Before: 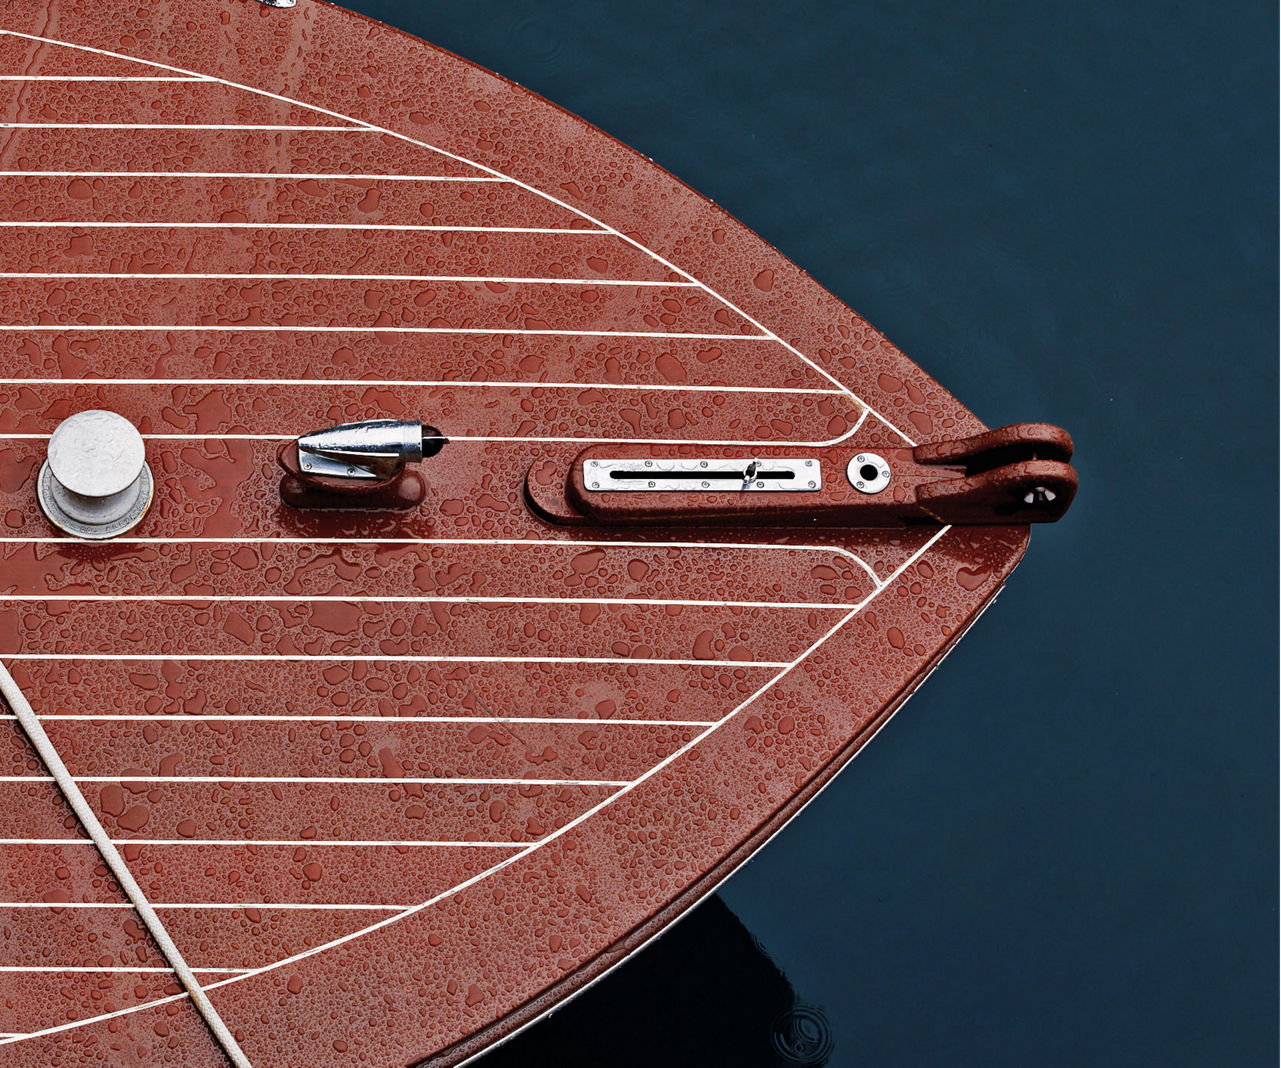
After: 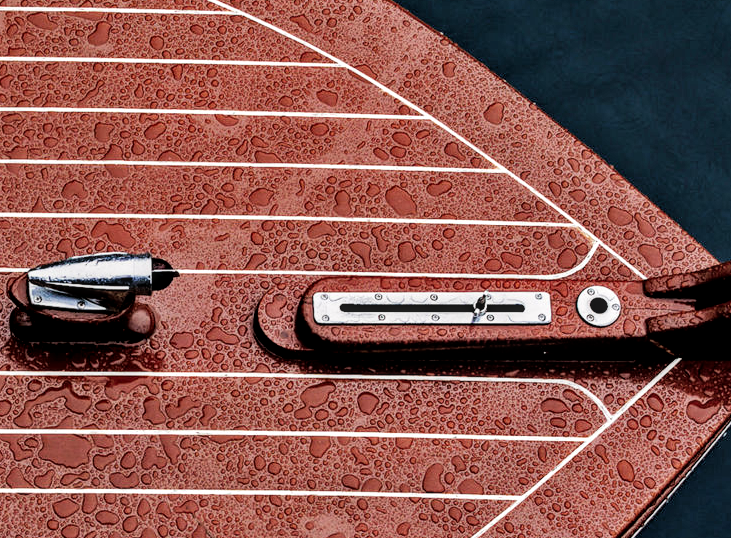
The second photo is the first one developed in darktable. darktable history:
filmic rgb: black relative exposure -5.13 EV, white relative exposure 3.96 EV, threshold 3.01 EV, hardness 2.9, contrast 1.189, enable highlight reconstruction true
levels: mode automatic
crop: left 21.145%, top 15.644%, right 21.713%, bottom 33.894%
local contrast: detail 130%
